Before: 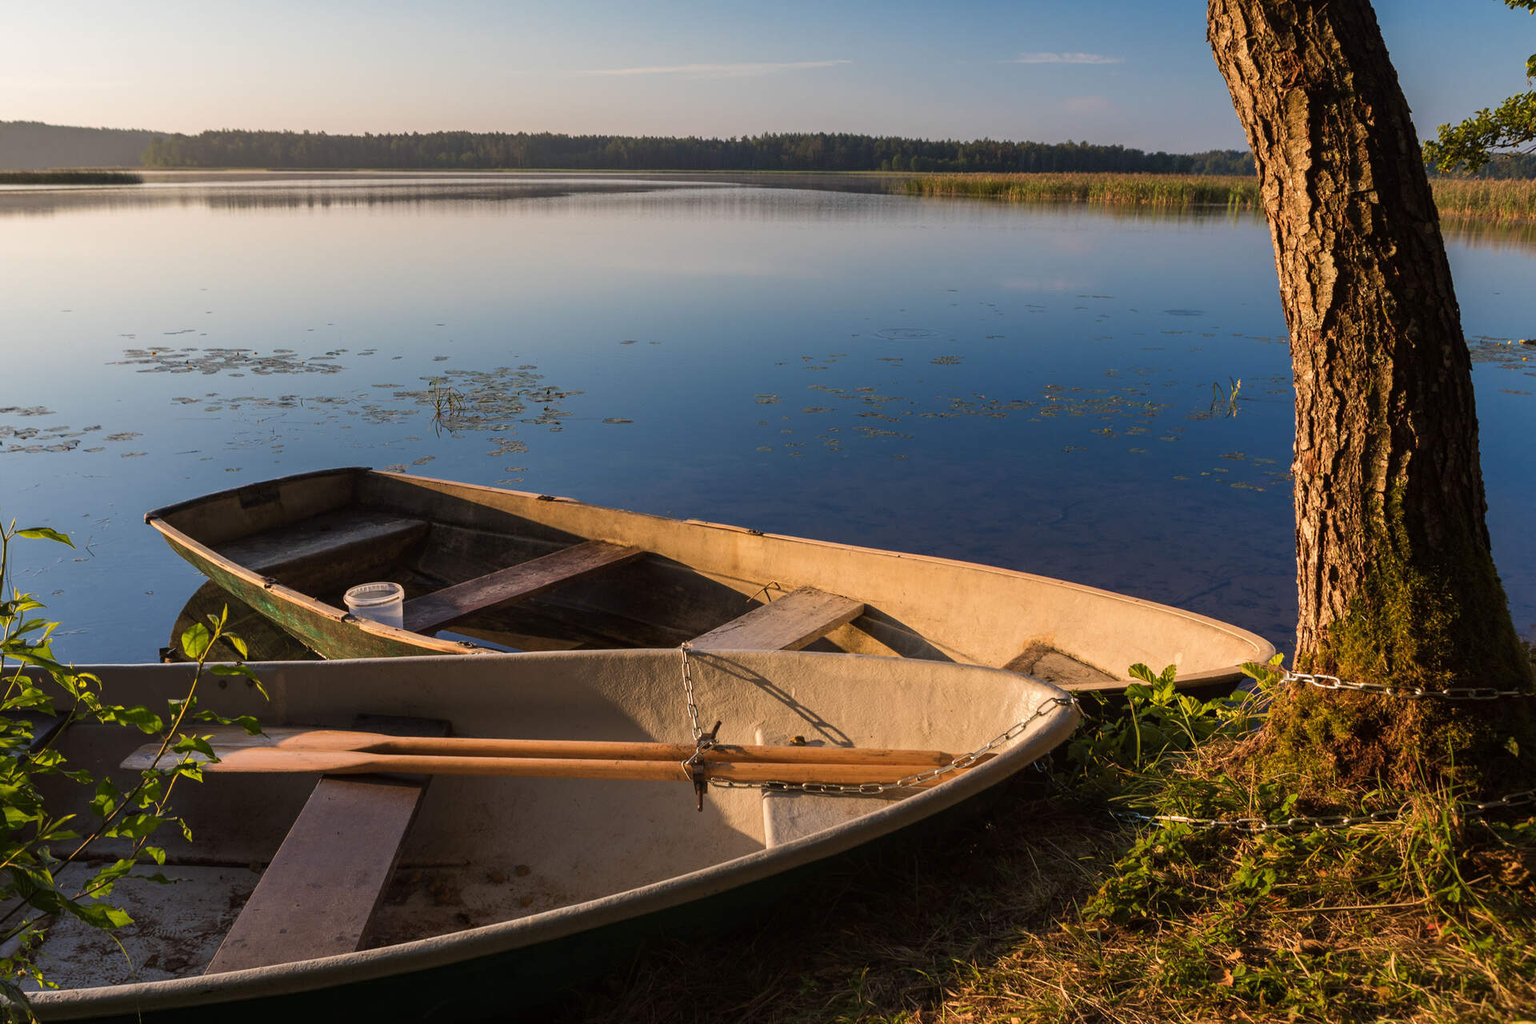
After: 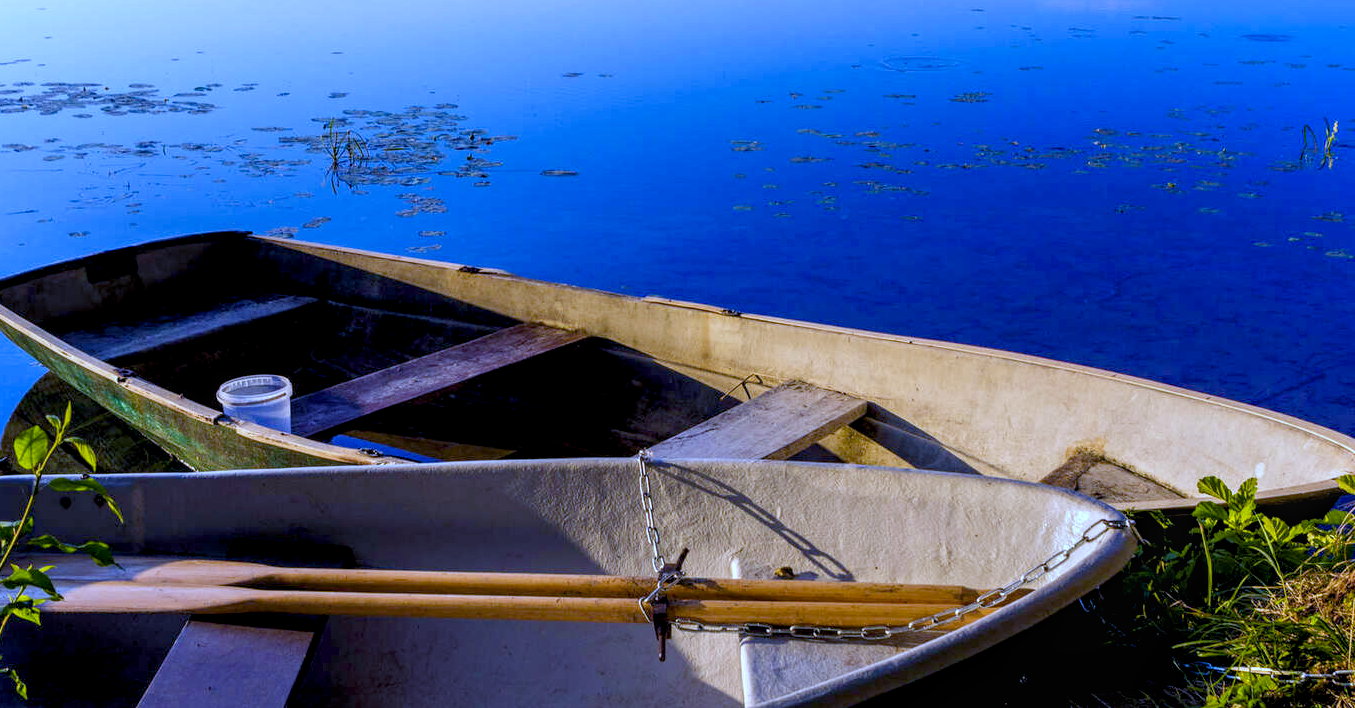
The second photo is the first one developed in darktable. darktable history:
crop: left 11.123%, top 27.61%, right 18.3%, bottom 17.034%
white balance: red 0.766, blue 1.537
exposure: black level correction 0.001, exposure 0.3 EV, compensate highlight preservation false
local contrast: on, module defaults
color balance rgb: shadows lift › chroma 3%, shadows lift › hue 280.8°, power › hue 330°, highlights gain › chroma 3%, highlights gain › hue 75.6°, global offset › luminance -1%, perceptual saturation grading › global saturation 20%, perceptual saturation grading › highlights -25%, perceptual saturation grading › shadows 50%, global vibrance 20%
